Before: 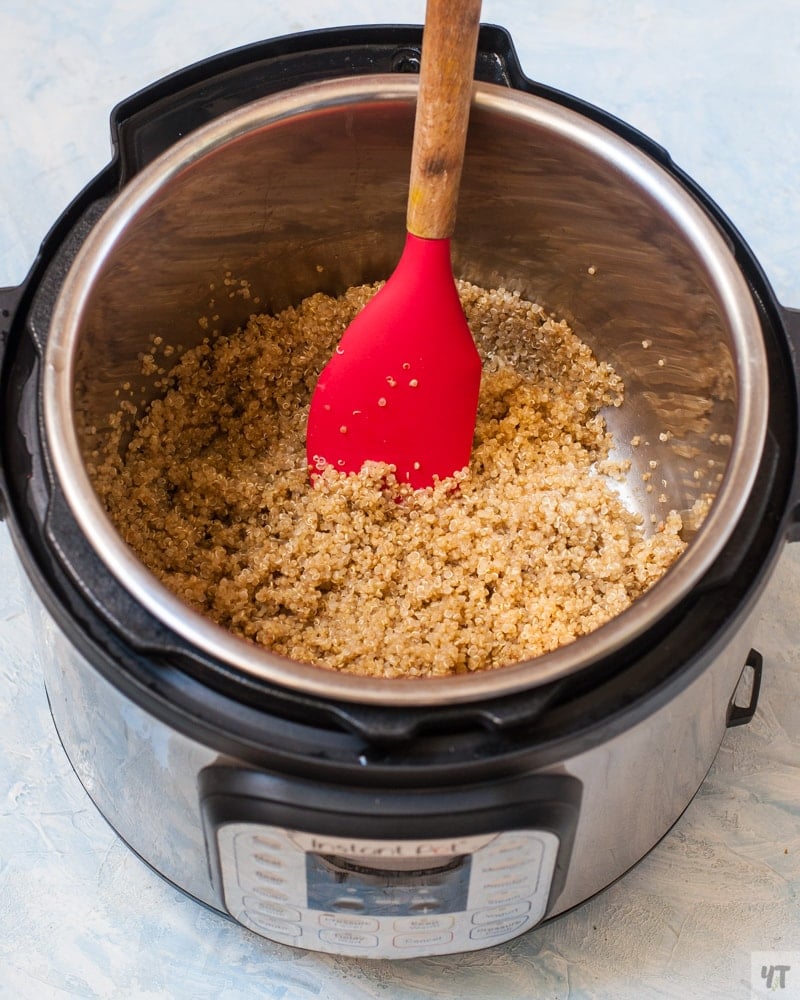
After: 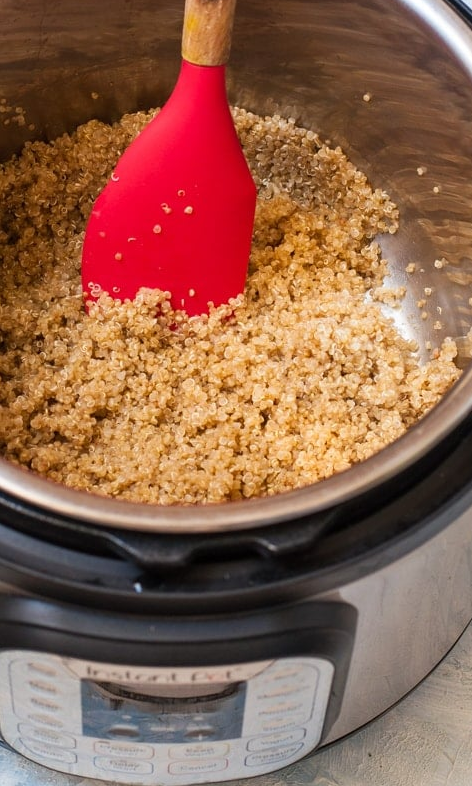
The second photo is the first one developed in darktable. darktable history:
crop and rotate: left 28.15%, top 17.398%, right 12.738%, bottom 3.973%
